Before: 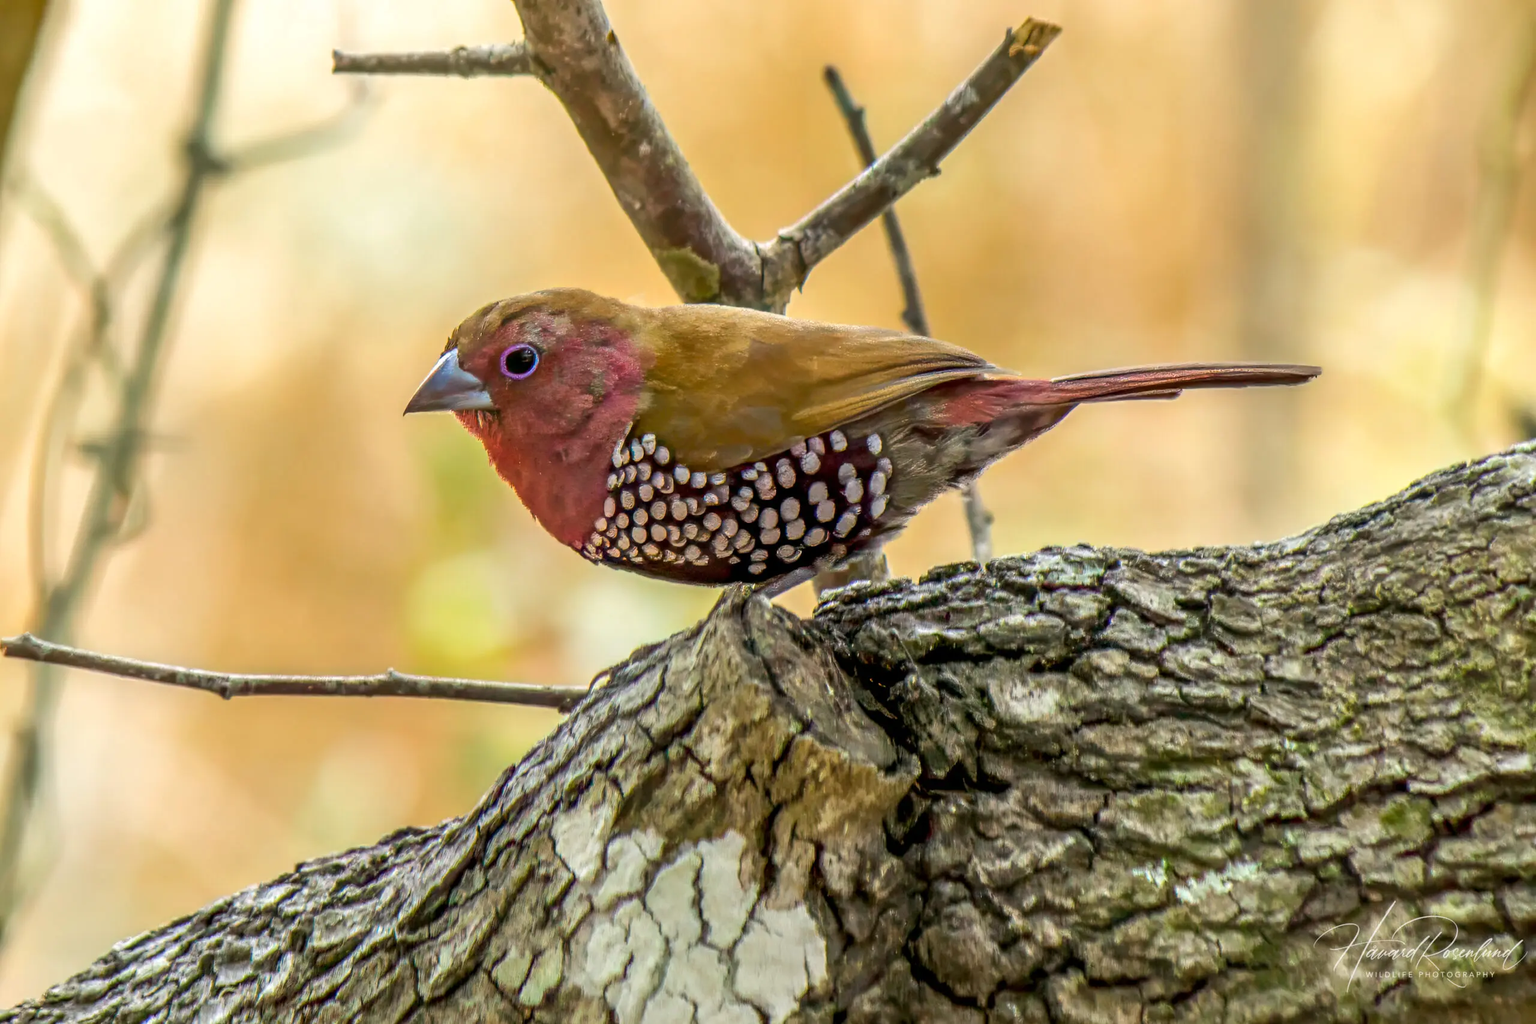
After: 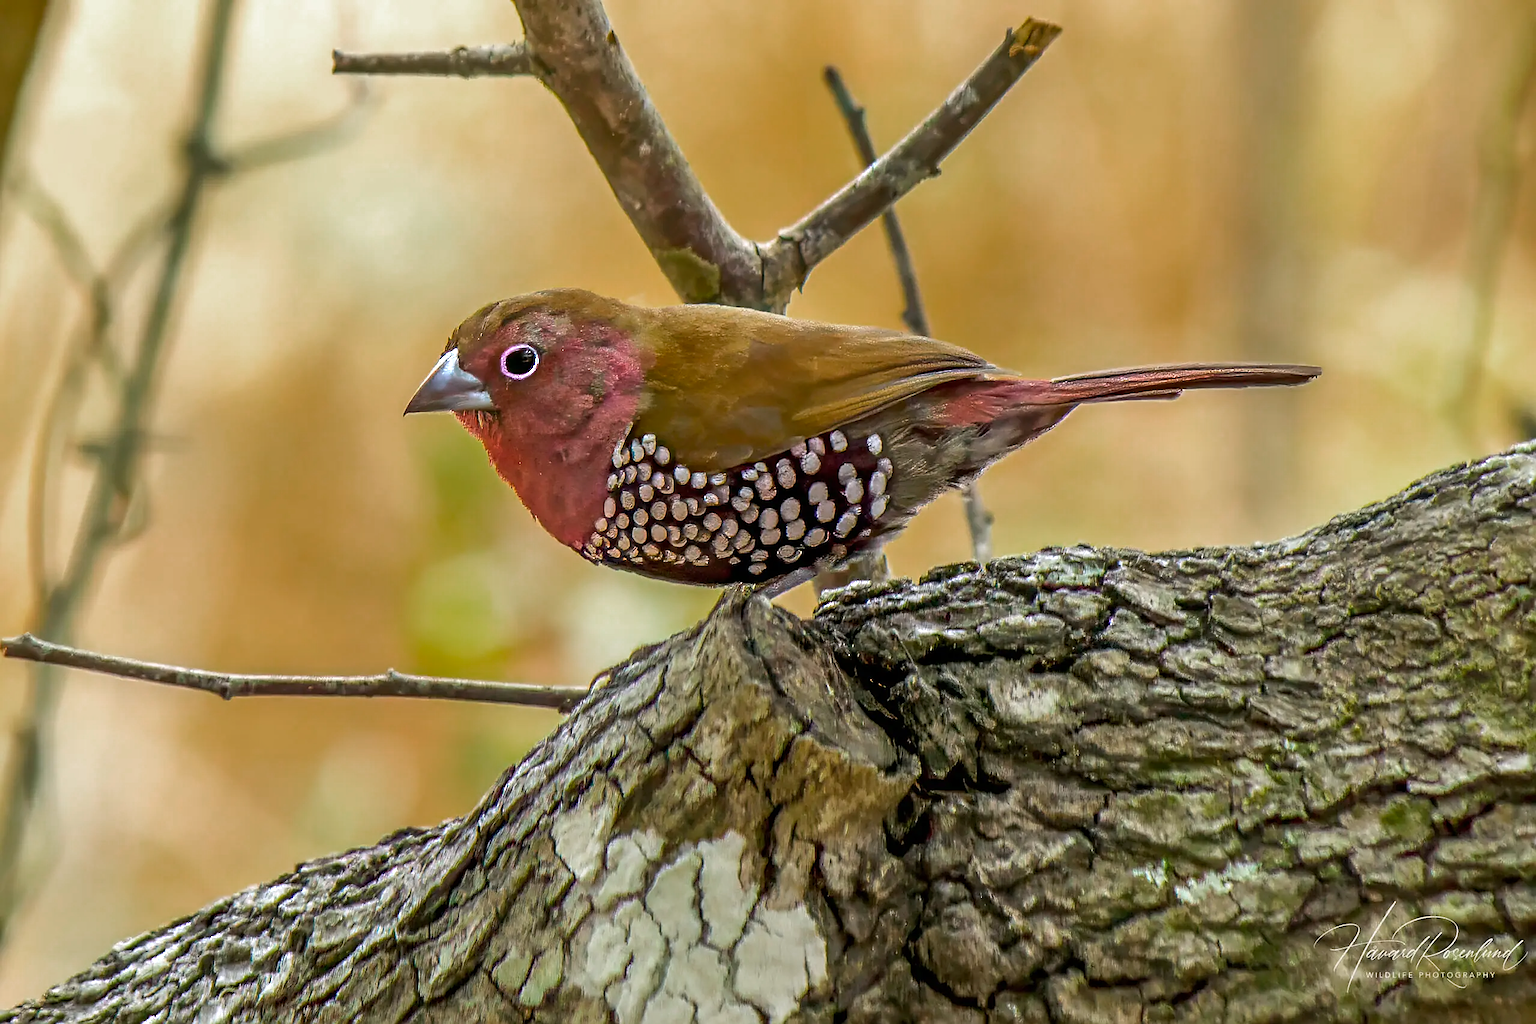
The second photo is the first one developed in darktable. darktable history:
color zones: curves: ch0 [(0.203, 0.433) (0.607, 0.517) (0.697, 0.696) (0.705, 0.897)], mix 41.12%
shadows and highlights: shadows 36.95, highlights -27.63, soften with gaussian
sharpen: radius 1.4, amount 1.237, threshold 0.695
